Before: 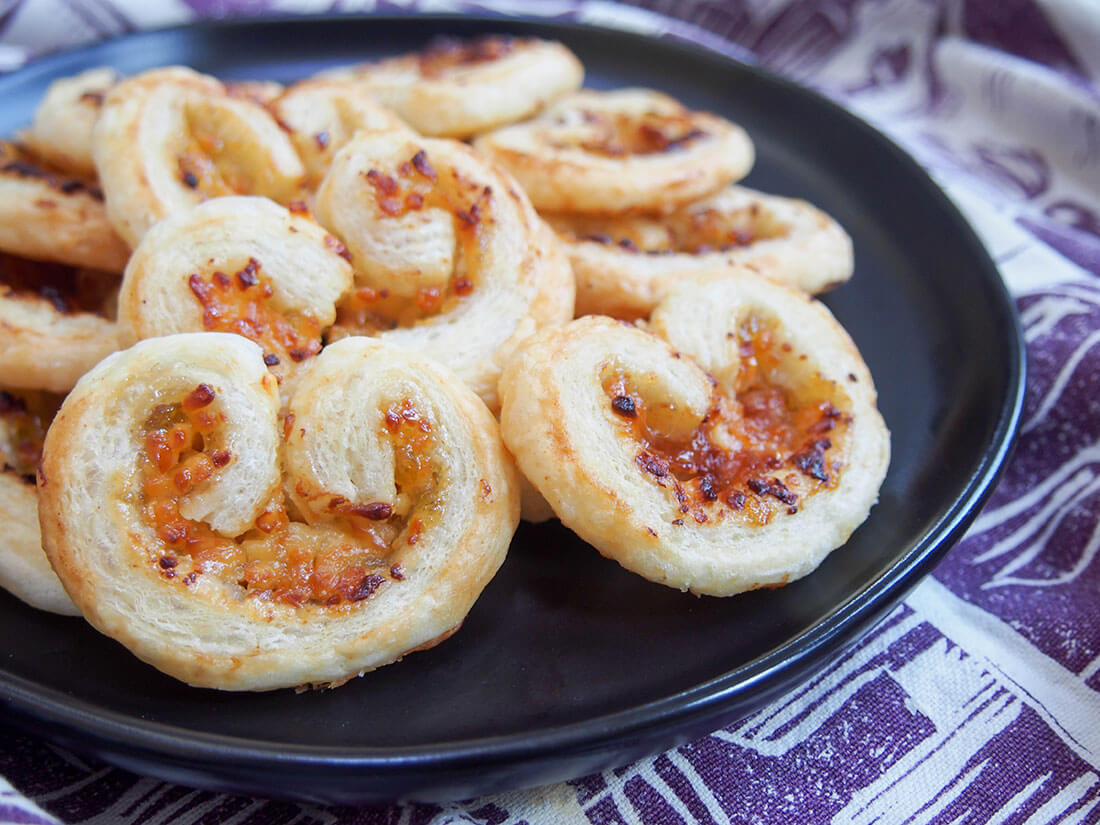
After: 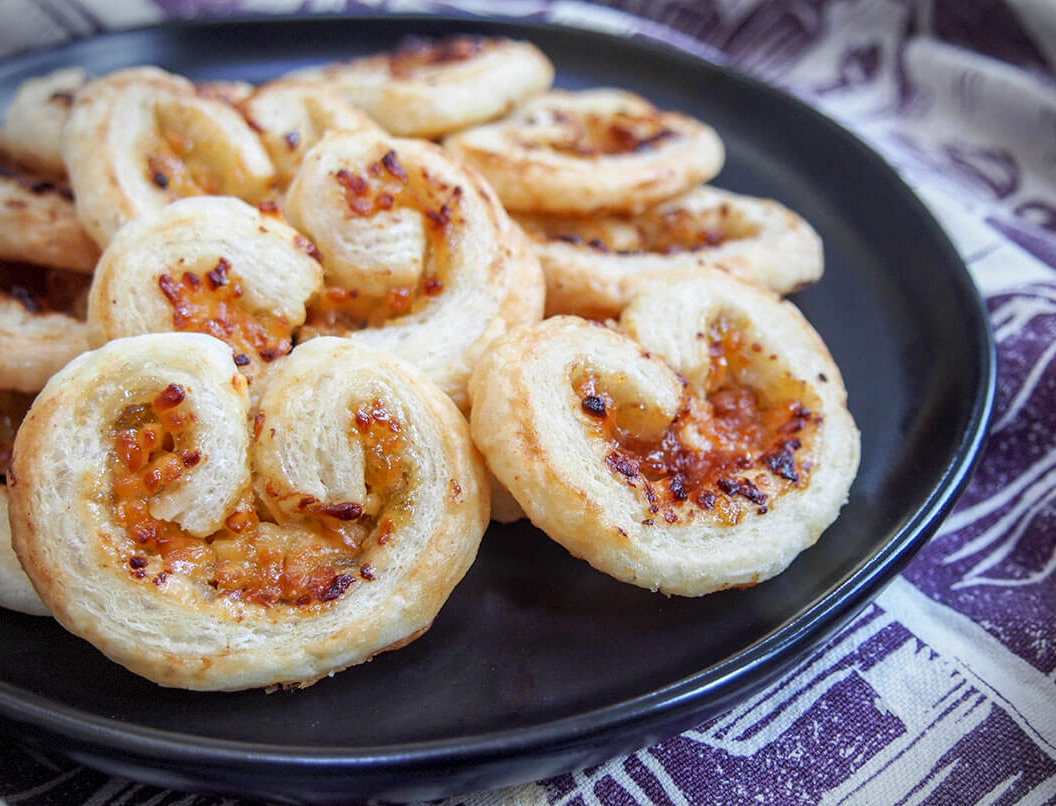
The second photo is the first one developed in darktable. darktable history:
local contrast: detail 130%
crop and rotate: left 2.731%, right 1.194%, bottom 2.205%
vignetting: fall-off radius 68.99%, automatic ratio true, dithering 8-bit output
